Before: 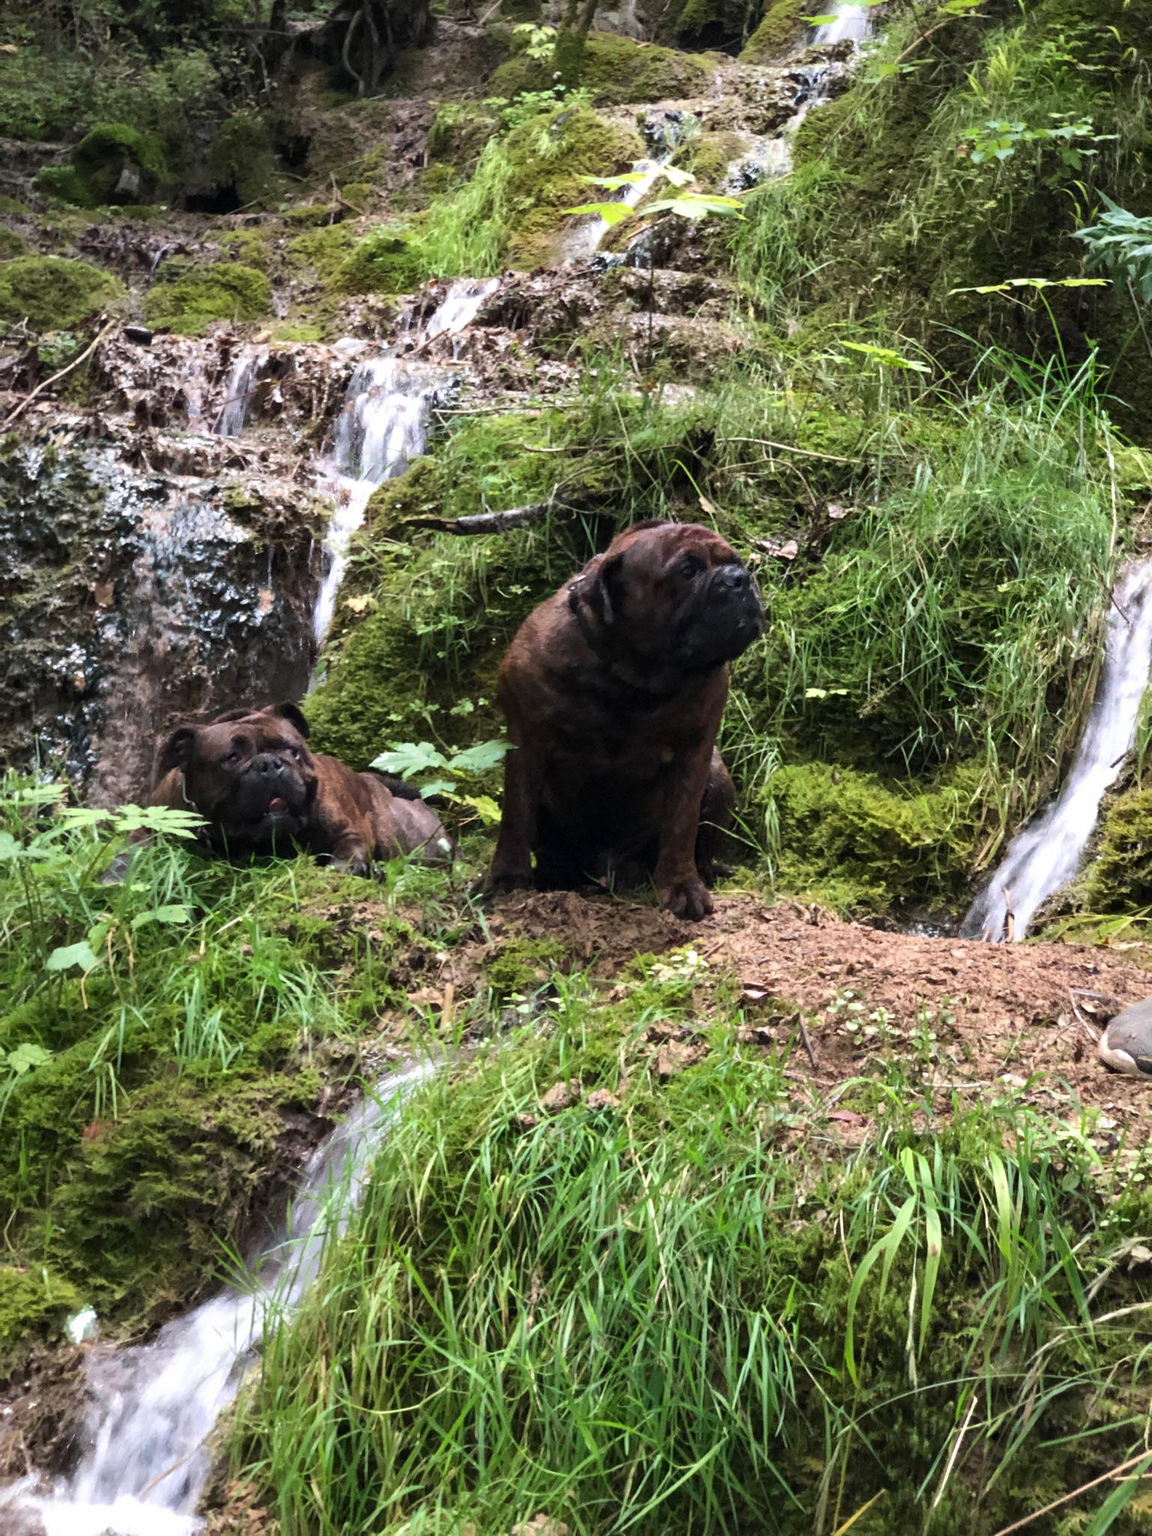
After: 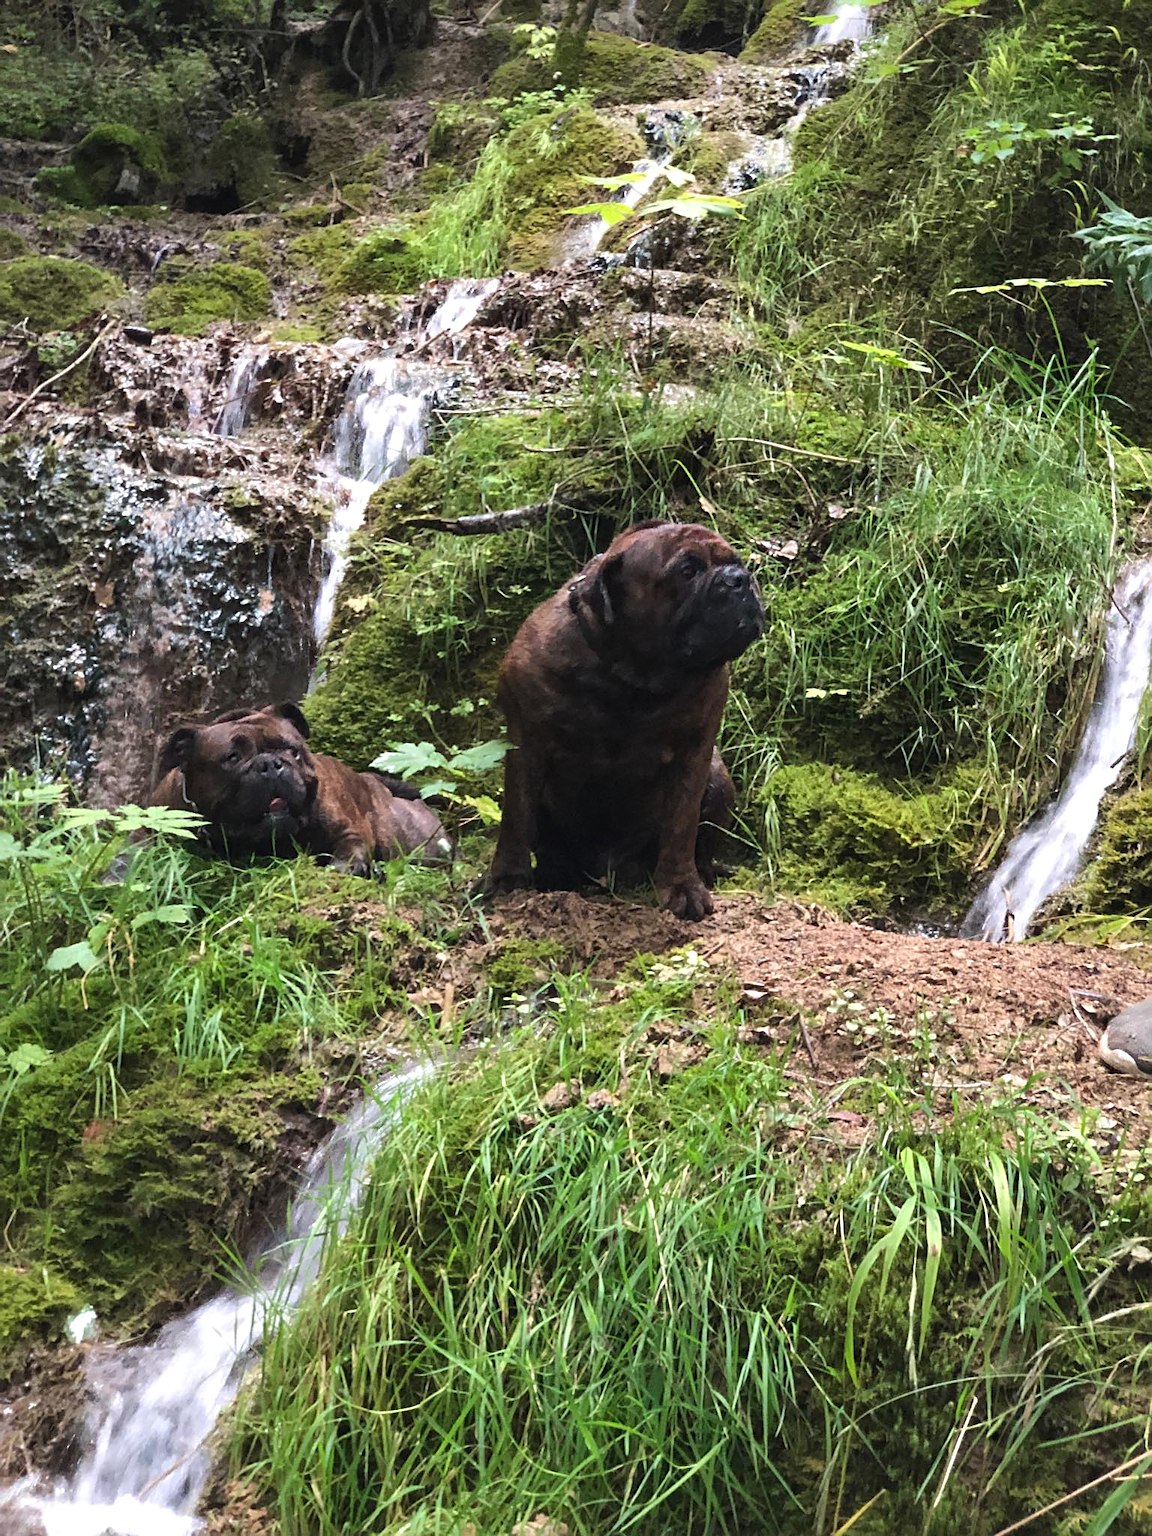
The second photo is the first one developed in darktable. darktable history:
shadows and highlights: shadows 25, highlights -25
sharpen: on, module defaults
exposure: black level correction -0.003, exposure 0.04 EV, compensate highlight preservation false
